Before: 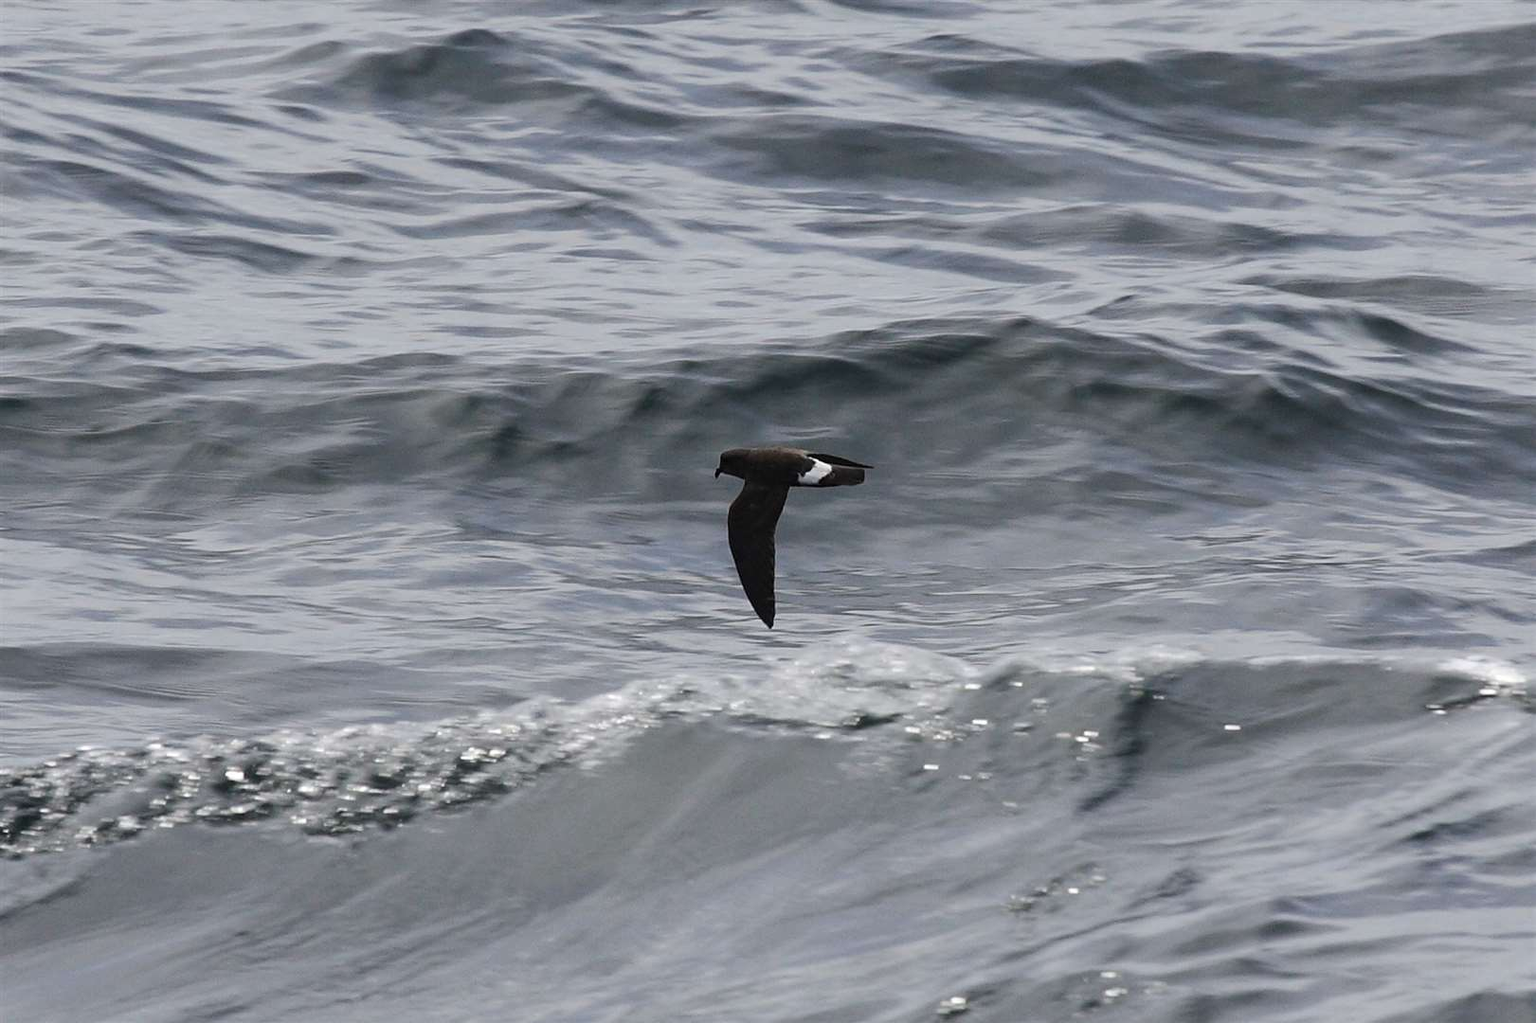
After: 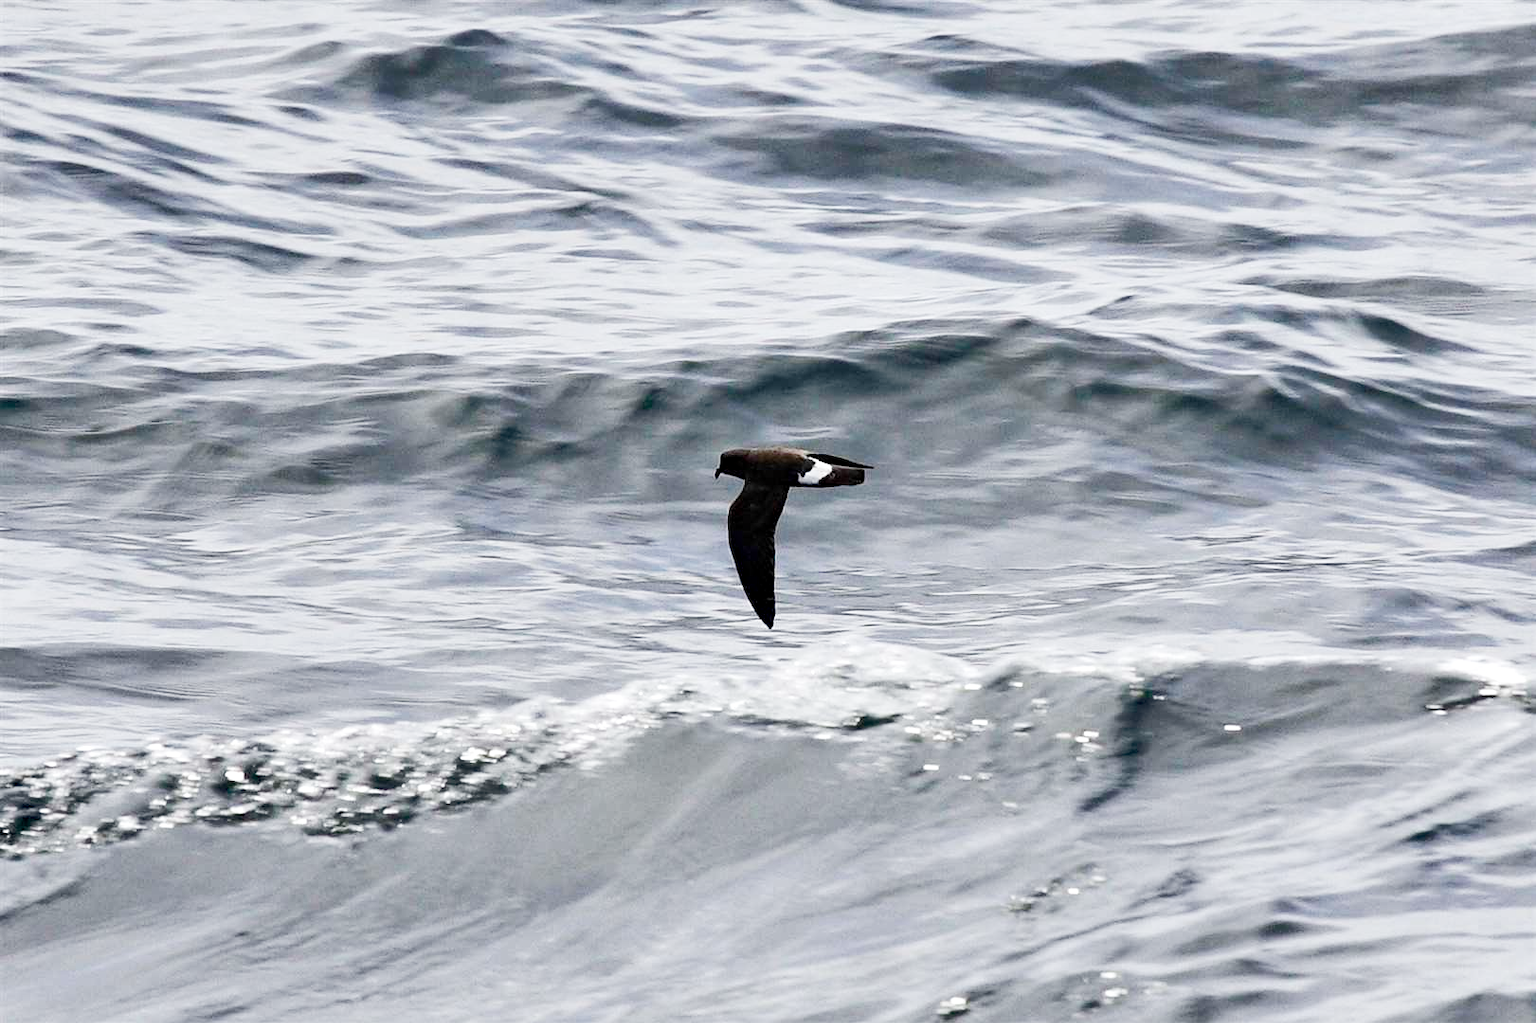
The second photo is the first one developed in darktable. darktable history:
base curve: curves: ch0 [(0, 0) (0.028, 0.03) (0.121, 0.232) (0.46, 0.748) (0.859, 0.968) (1, 1)], fusion 1, preserve colors none
shadows and highlights: low approximation 0.01, soften with gaussian
